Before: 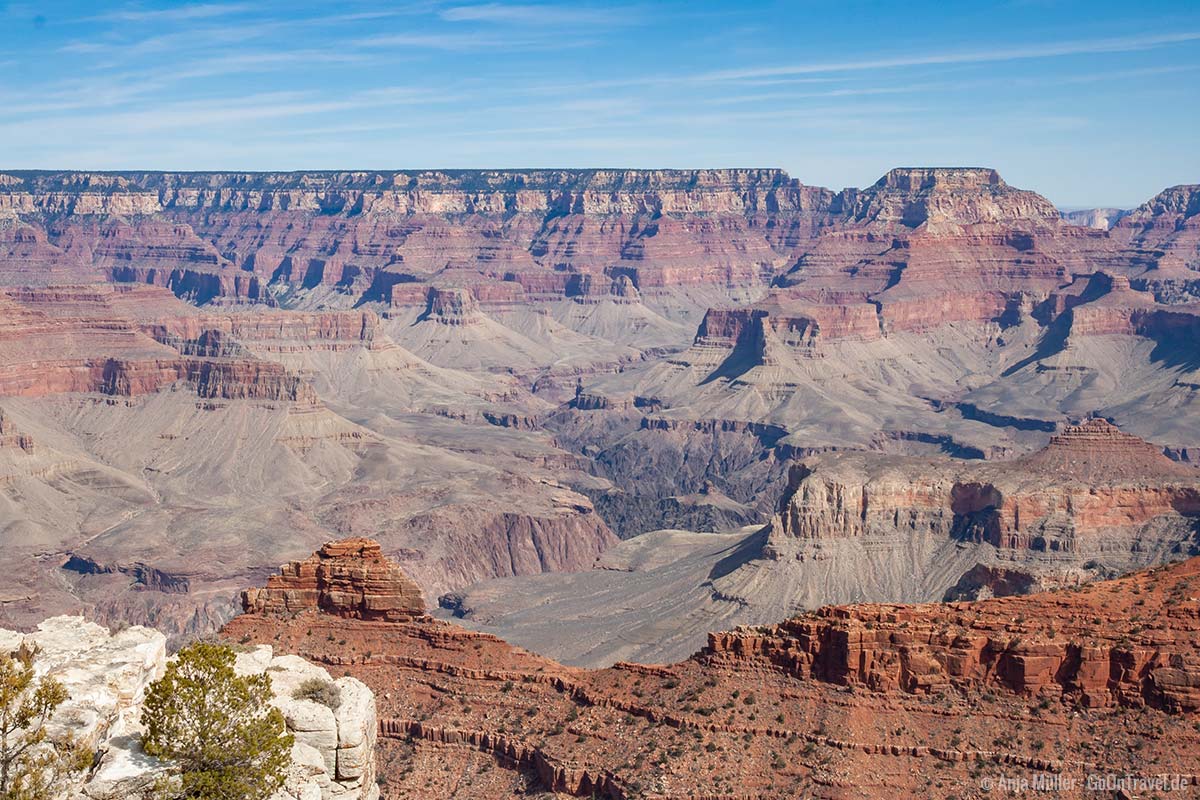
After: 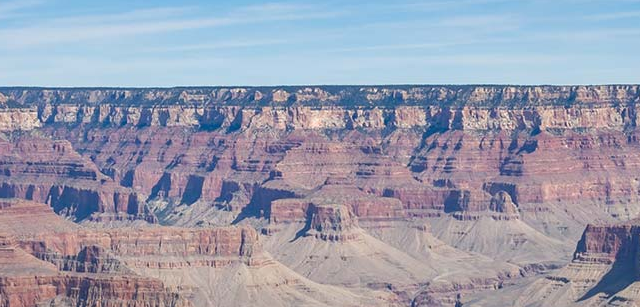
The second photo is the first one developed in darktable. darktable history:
crop: left 10.165%, top 10.567%, right 36.479%, bottom 50.987%
